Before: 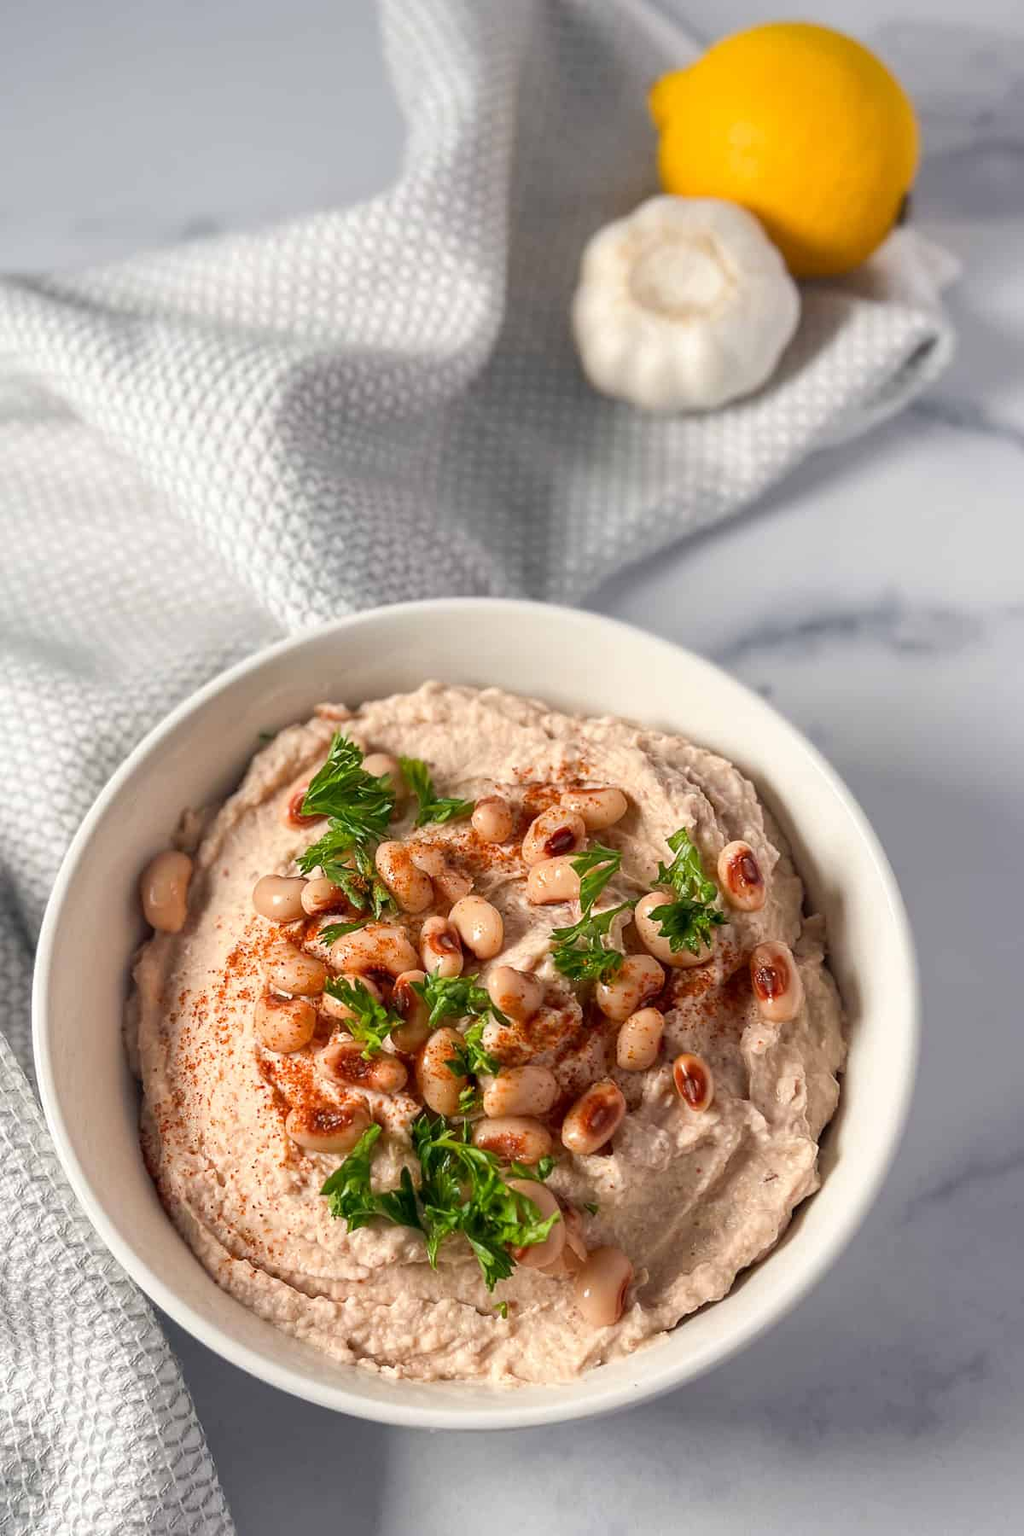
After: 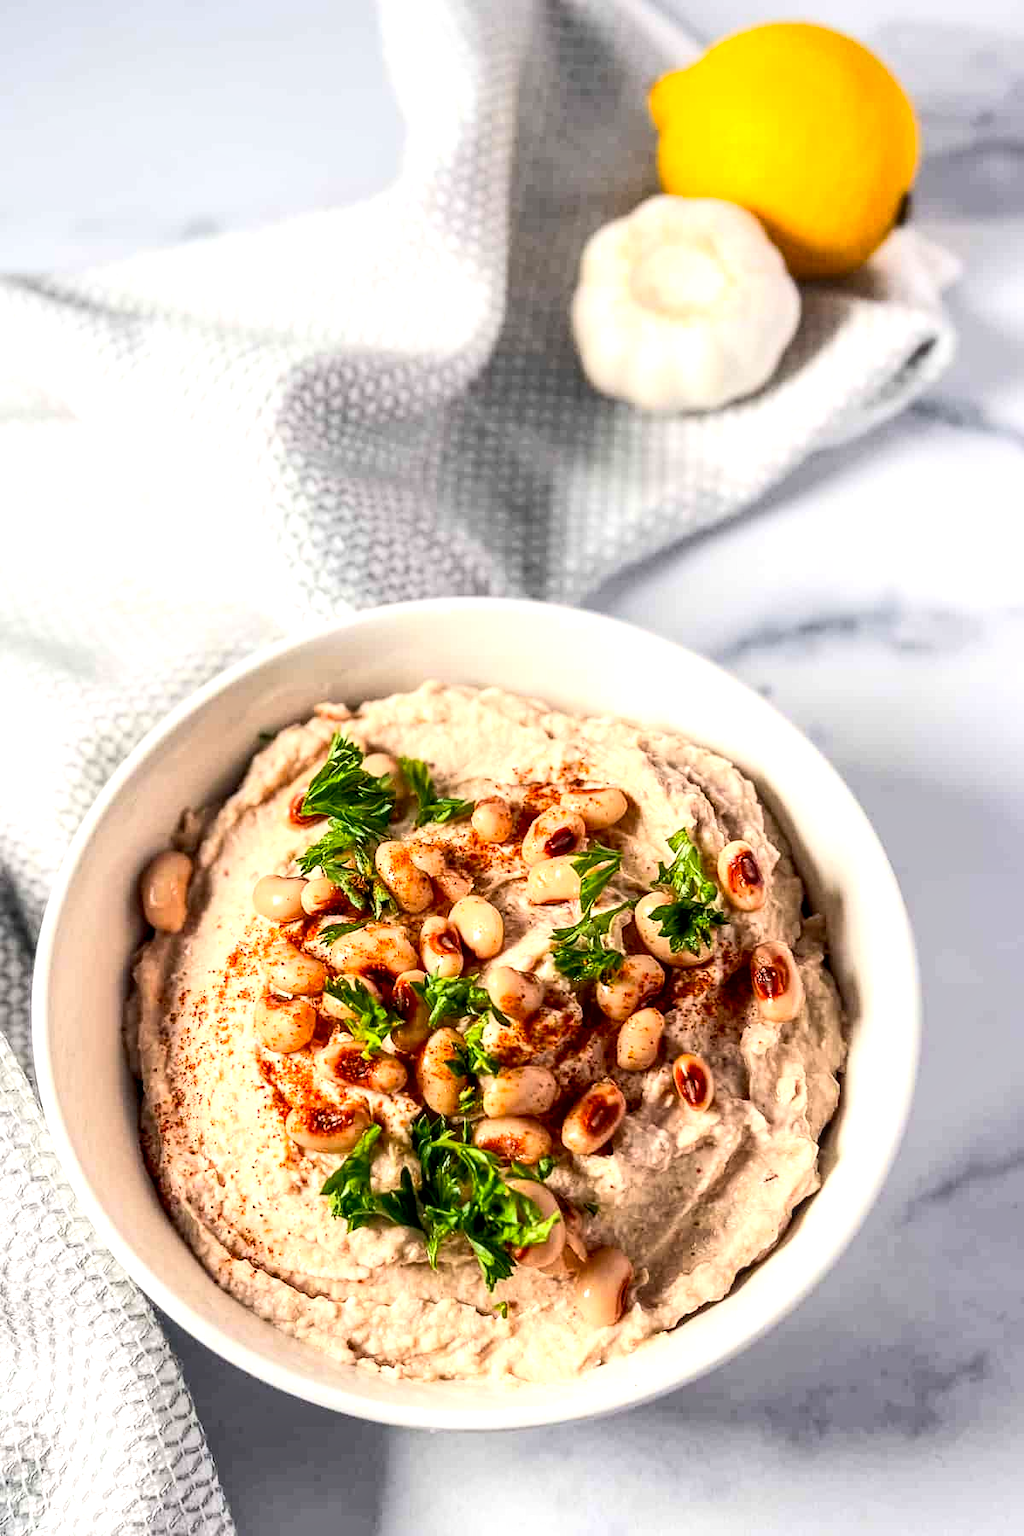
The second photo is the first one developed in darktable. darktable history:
tone equalizer: -8 EV -0.75 EV, -7 EV -0.7 EV, -6 EV -0.6 EV, -5 EV -0.4 EV, -3 EV 0.4 EV, -2 EV 0.6 EV, -1 EV 0.7 EV, +0 EV 0.75 EV, edges refinement/feathering 500, mask exposure compensation -1.57 EV, preserve details no
local contrast: detail 130%
contrast brightness saturation: contrast 0.2, brightness 0.16, saturation 0.22
exposure: black level correction 0.011, compensate highlight preservation false
